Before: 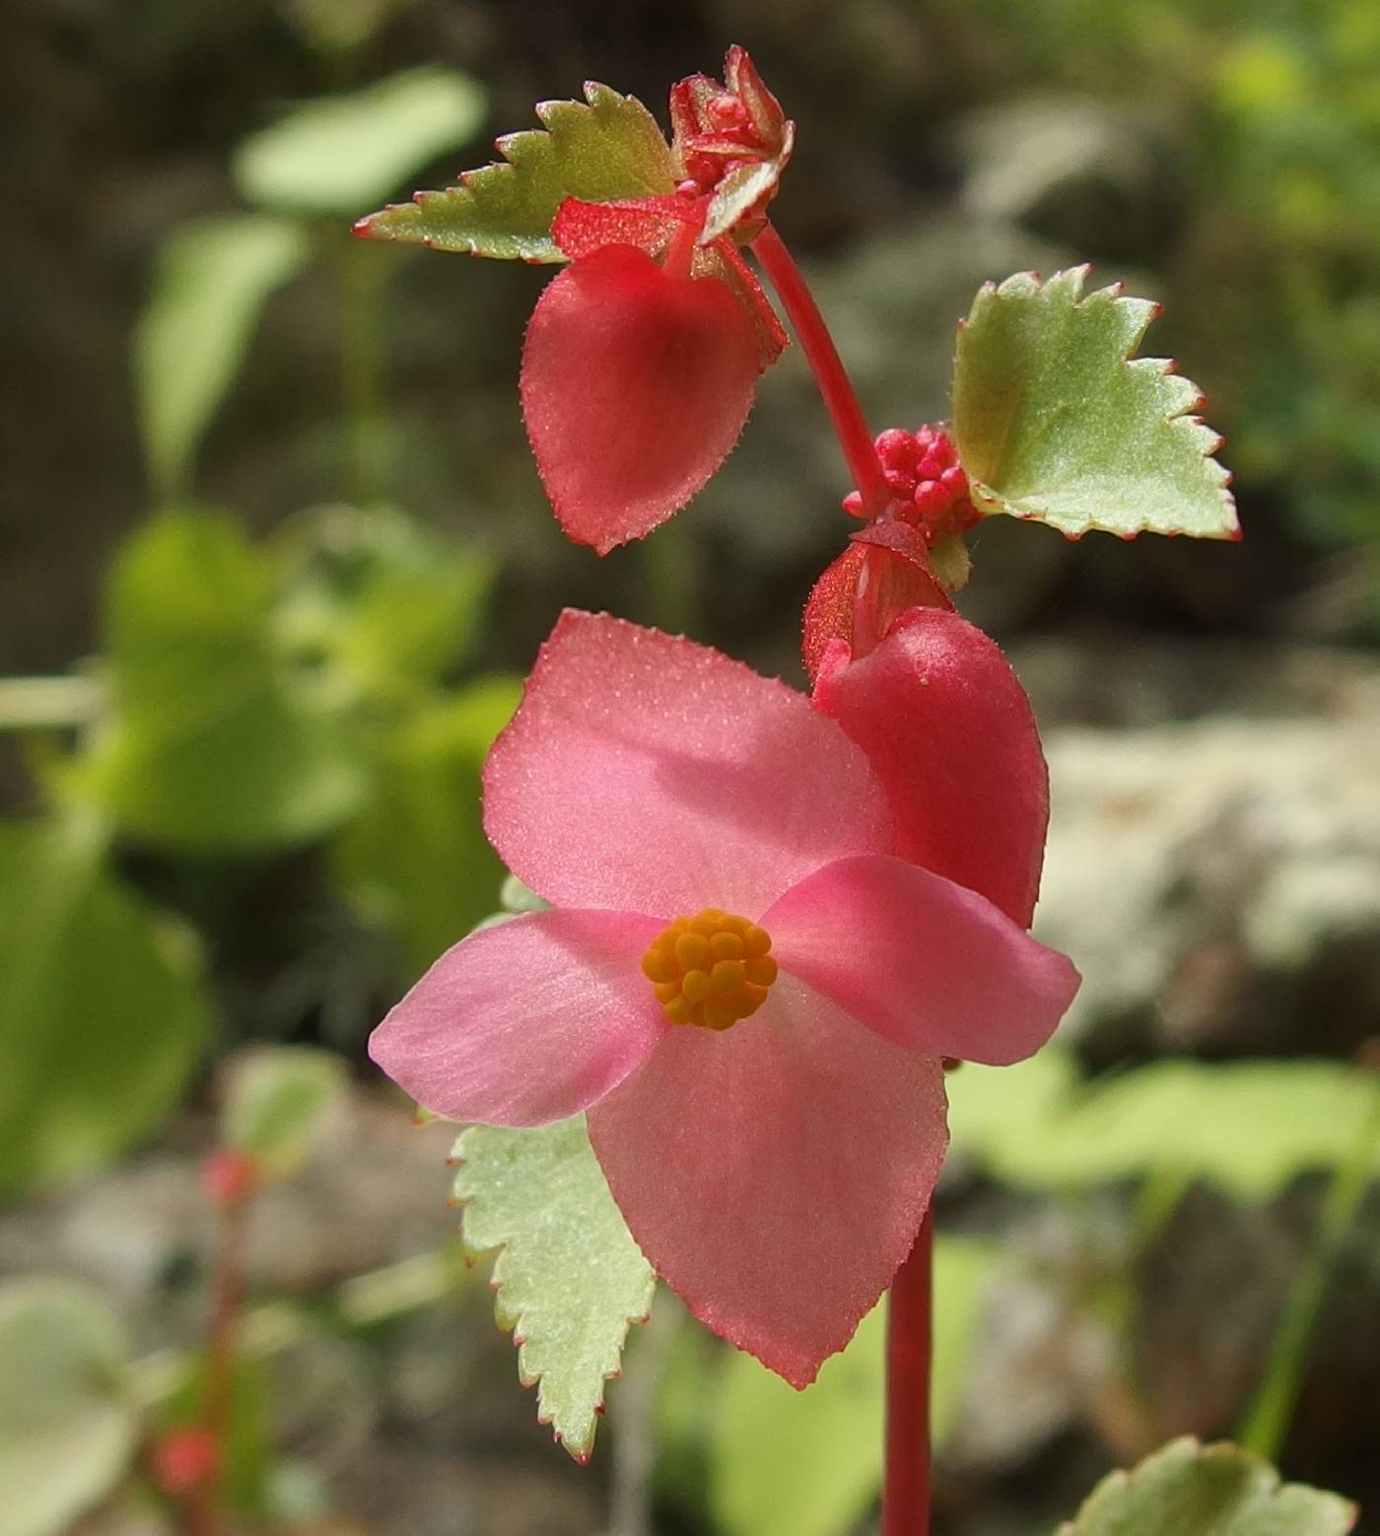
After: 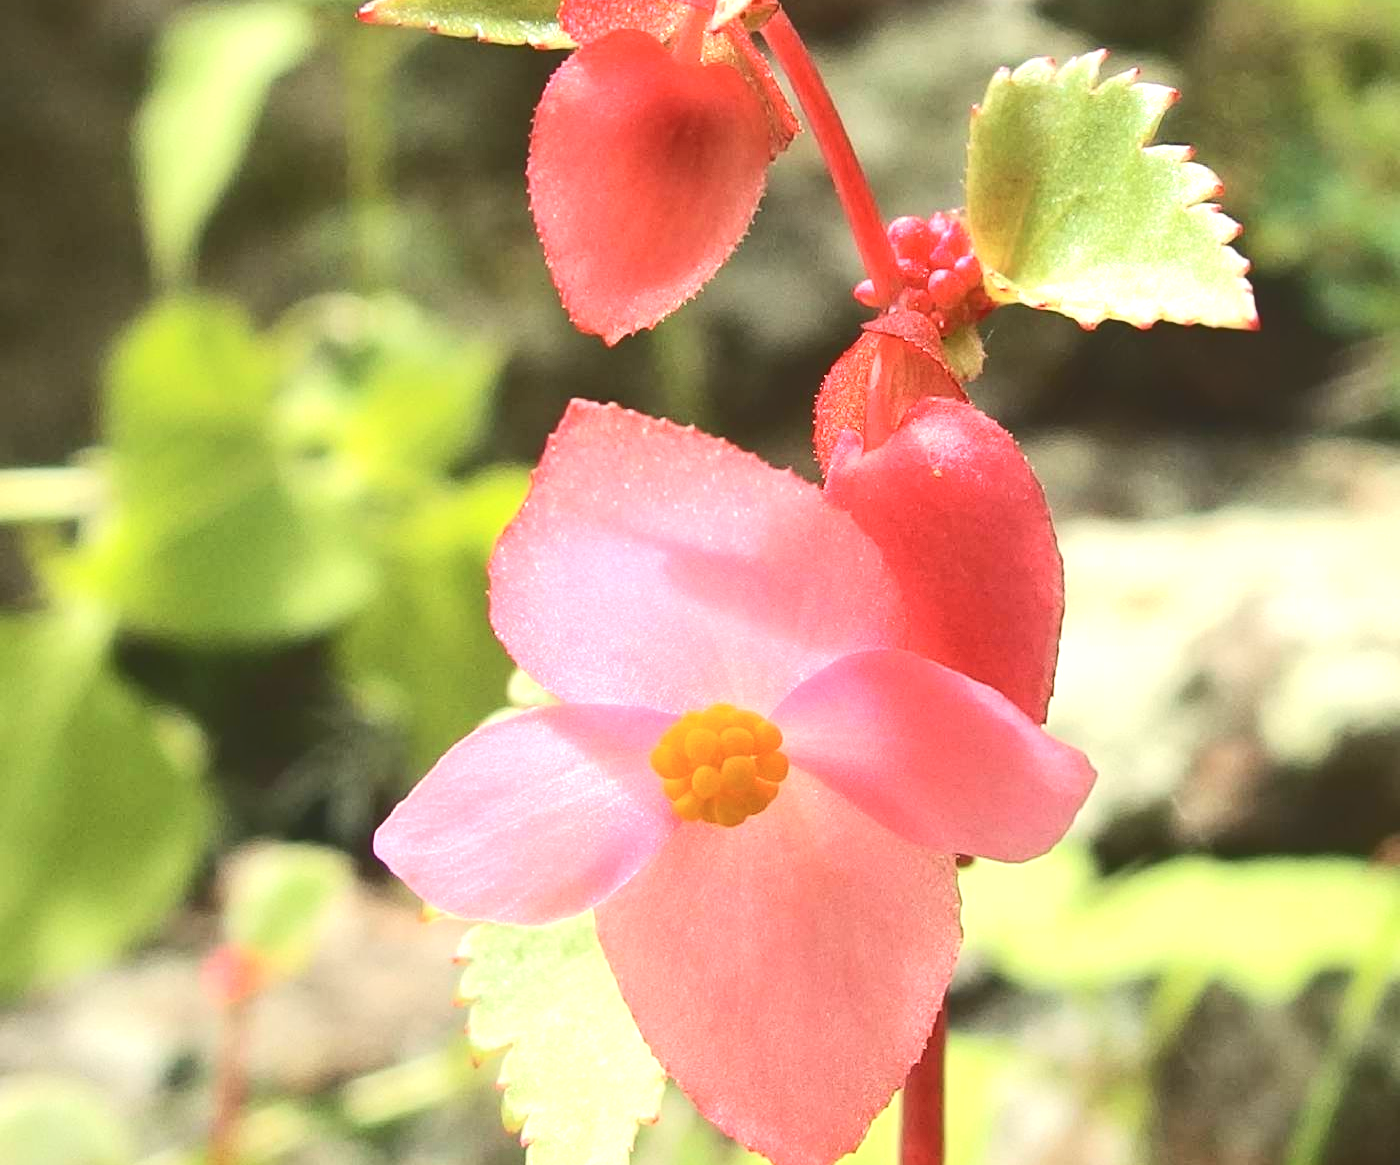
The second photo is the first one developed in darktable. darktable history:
crop: top 14.023%, bottom 11.181%
exposure: black level correction 0, exposure 1.199 EV, compensate highlight preservation false
tone curve: curves: ch0 [(0, 0) (0.003, 0.172) (0.011, 0.177) (0.025, 0.177) (0.044, 0.177) (0.069, 0.178) (0.1, 0.181) (0.136, 0.19) (0.177, 0.208) (0.224, 0.226) (0.277, 0.274) (0.335, 0.338) (0.399, 0.43) (0.468, 0.535) (0.543, 0.635) (0.623, 0.726) (0.709, 0.815) (0.801, 0.882) (0.898, 0.936) (1, 1)], color space Lab, independent channels, preserve colors none
